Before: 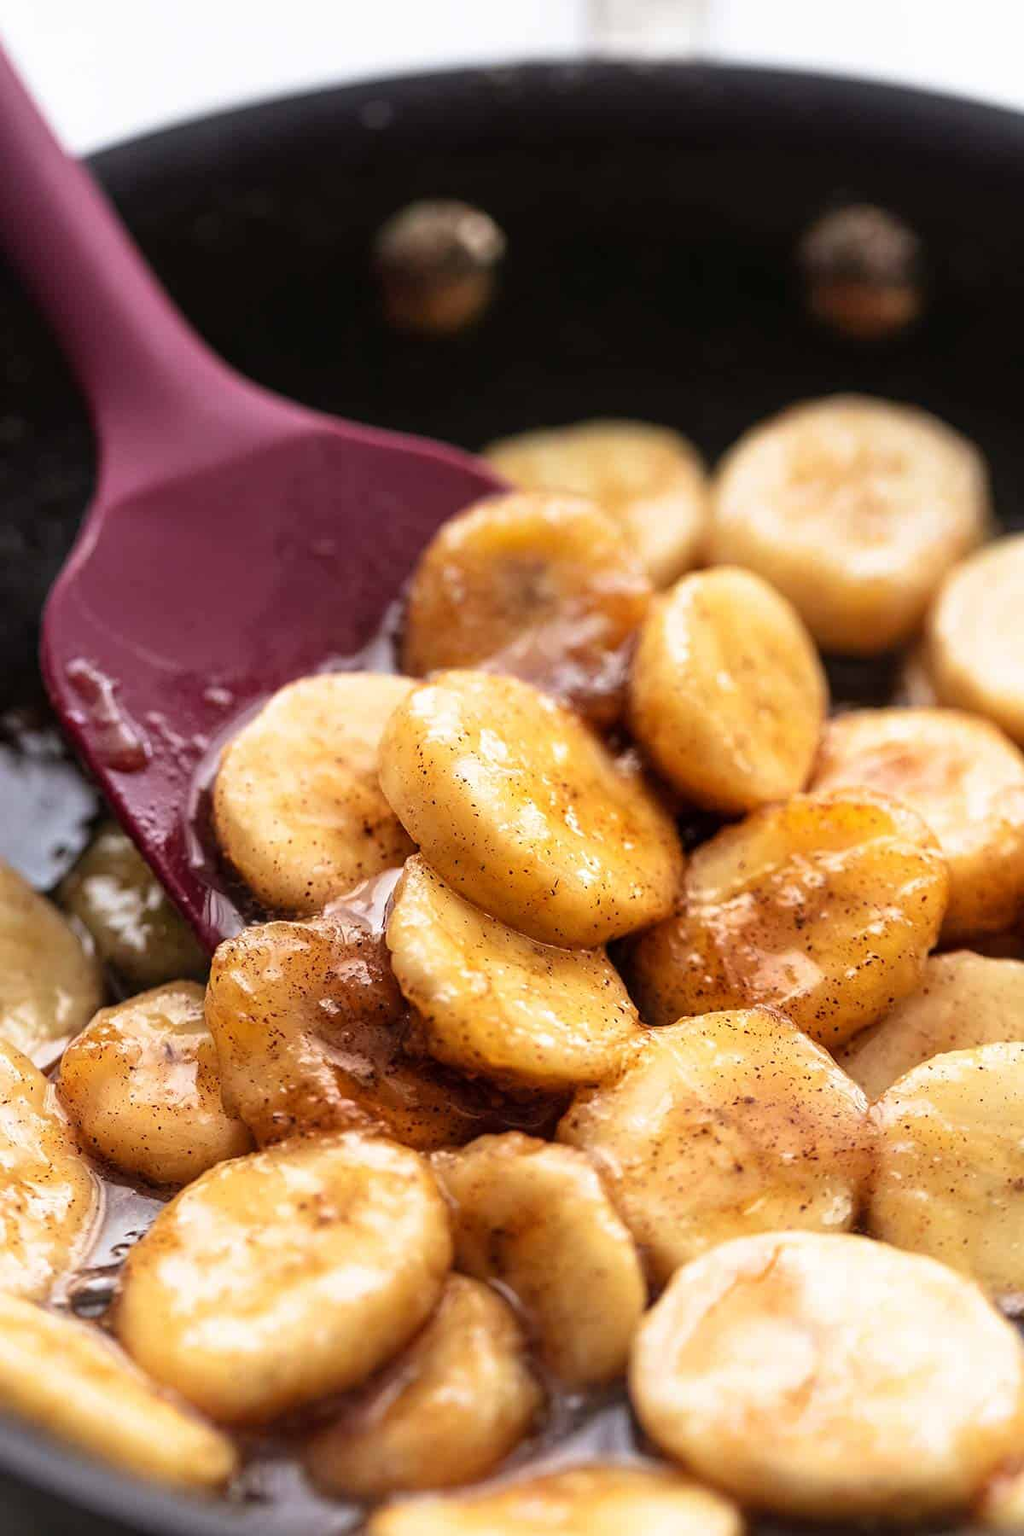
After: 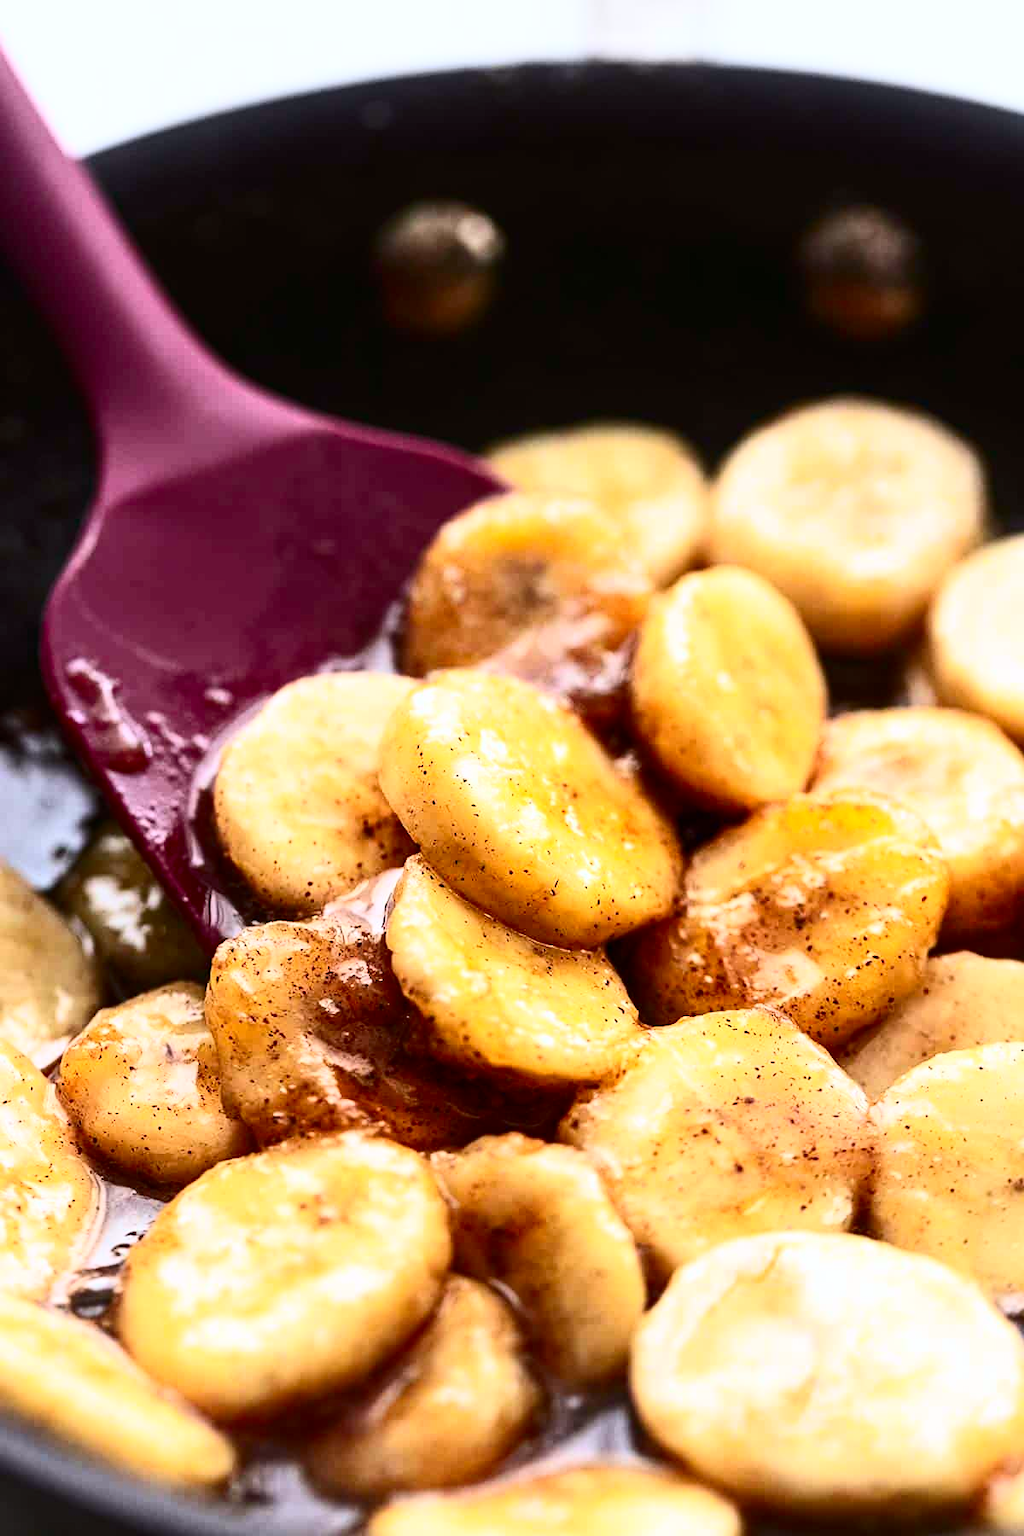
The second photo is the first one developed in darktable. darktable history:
contrast brightness saturation: contrast 0.4, brightness 0.1, saturation 0.21
white balance: red 0.976, blue 1.04
